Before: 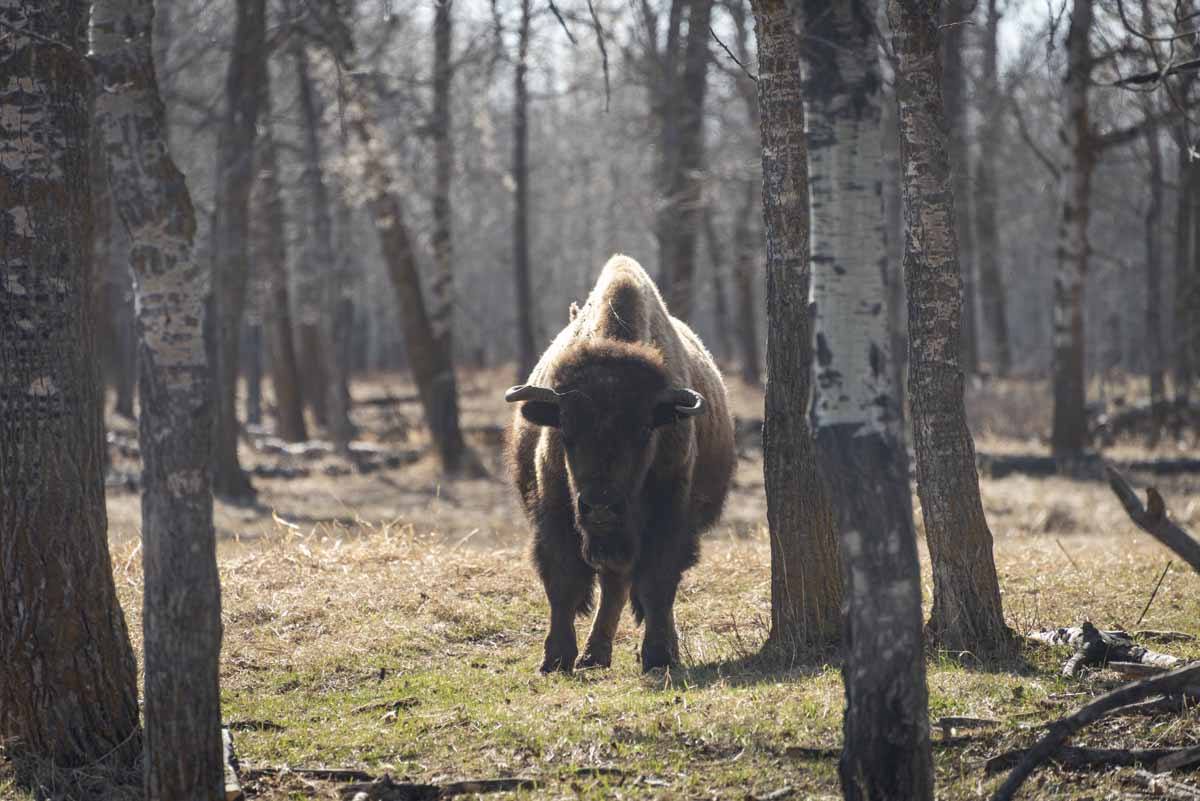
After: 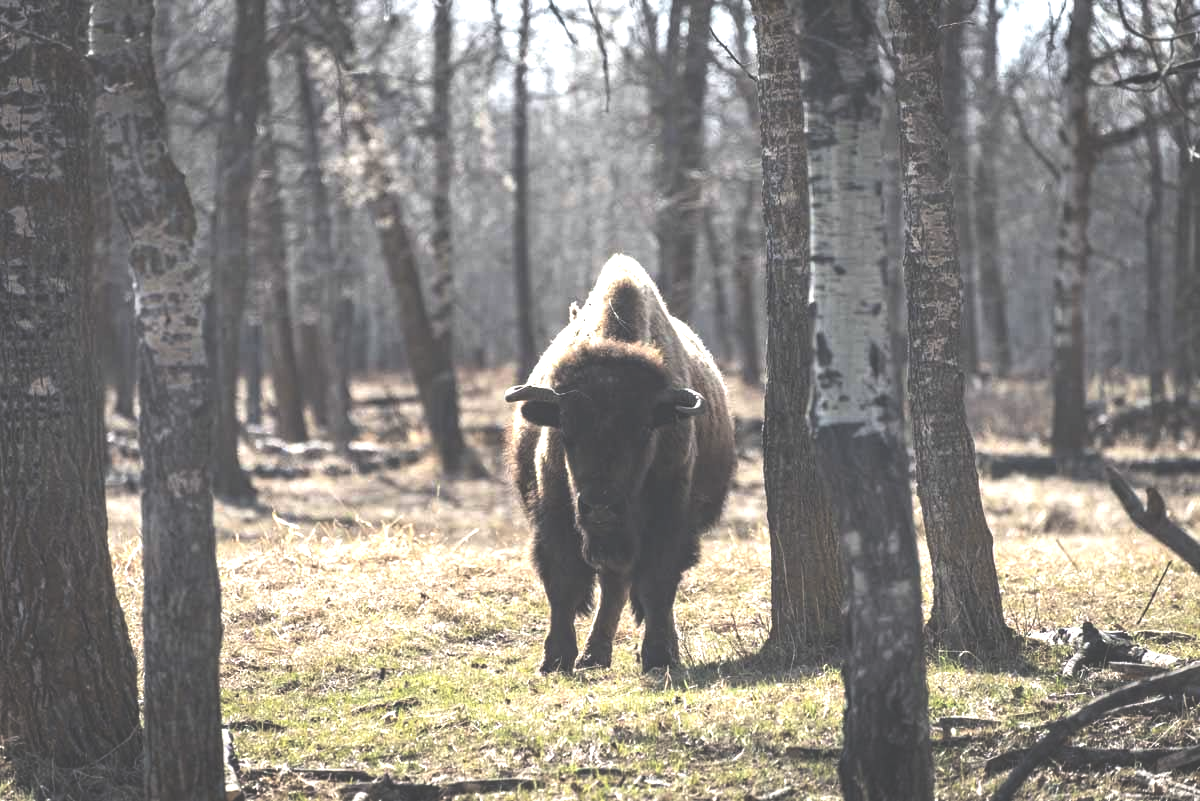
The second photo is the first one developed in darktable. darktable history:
exposure: black level correction -0.071, exposure 0.5 EV, compensate highlight preservation false
haze removal: compatibility mode true, adaptive false
levels: levels [0.182, 0.542, 0.902]
